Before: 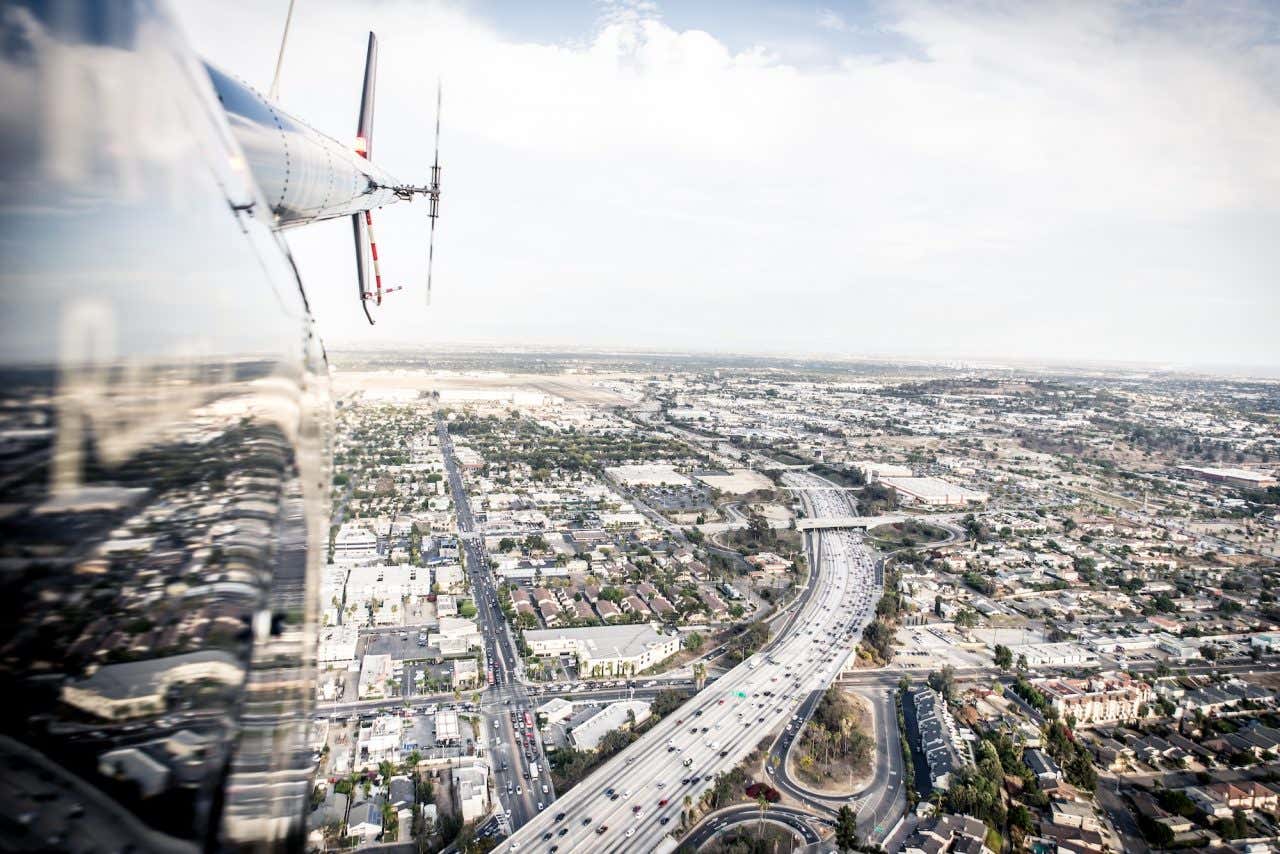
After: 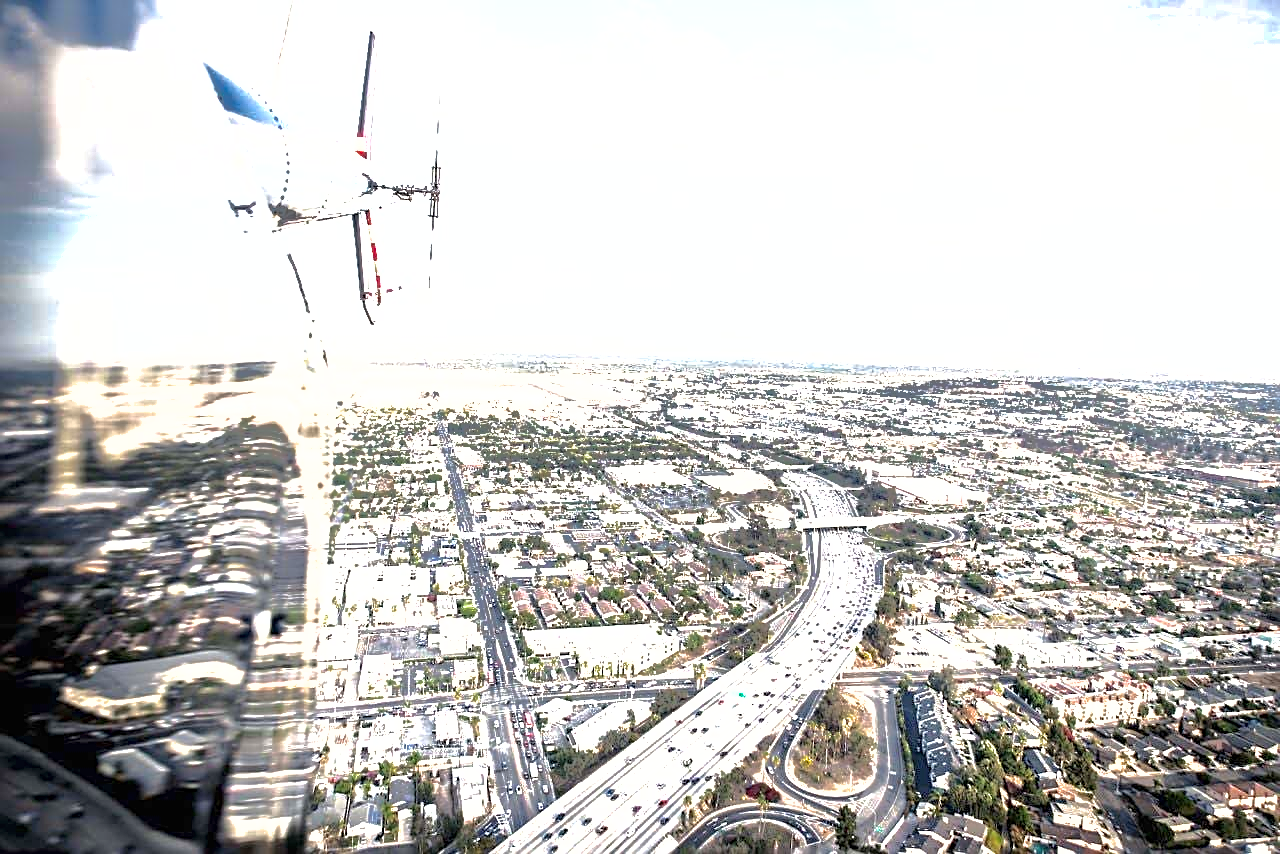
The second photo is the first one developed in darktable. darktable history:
sharpen: on, module defaults
shadows and highlights: shadows 40, highlights -60
exposure: black level correction 0, exposure 1.1 EV, compensate exposure bias true, compensate highlight preservation false
